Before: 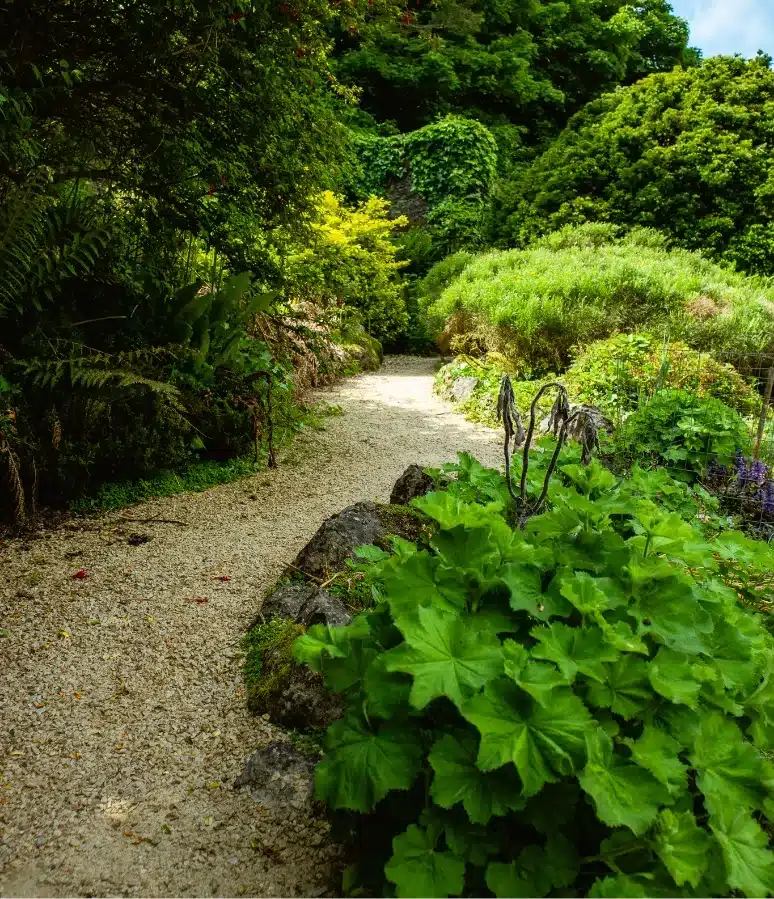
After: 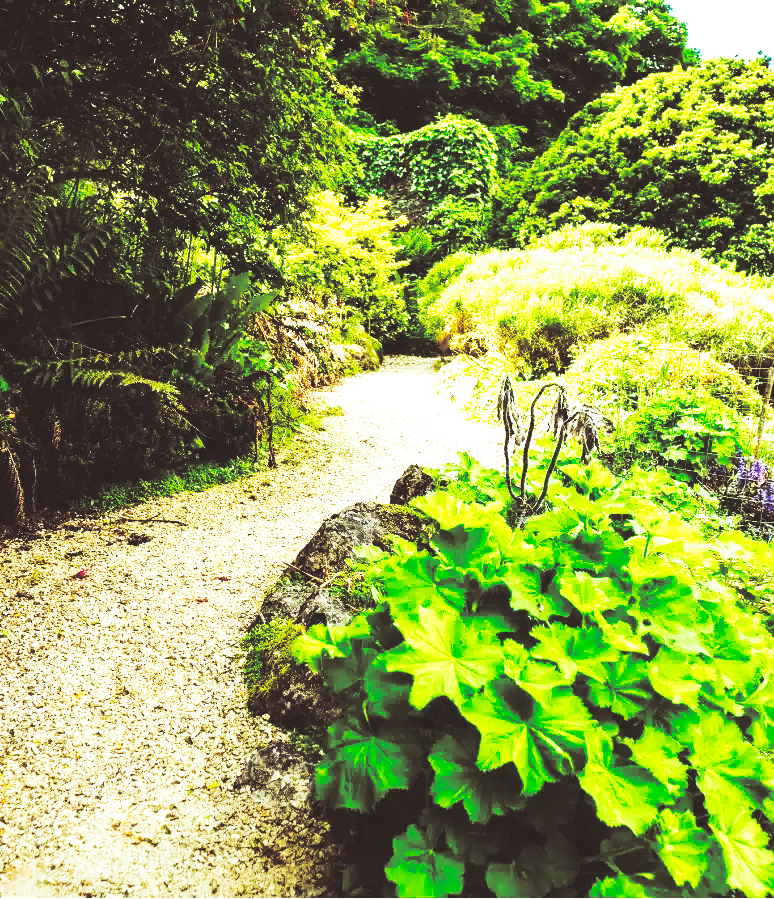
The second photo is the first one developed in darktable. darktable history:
base curve: curves: ch0 [(0, 0.015) (0.085, 0.116) (0.134, 0.298) (0.19, 0.545) (0.296, 0.764) (0.599, 0.982) (1, 1)], preserve colors none
exposure: black level correction 0, exposure 1.1 EV, compensate exposure bias true, compensate highlight preservation false
split-toning: shadows › saturation 0.2
